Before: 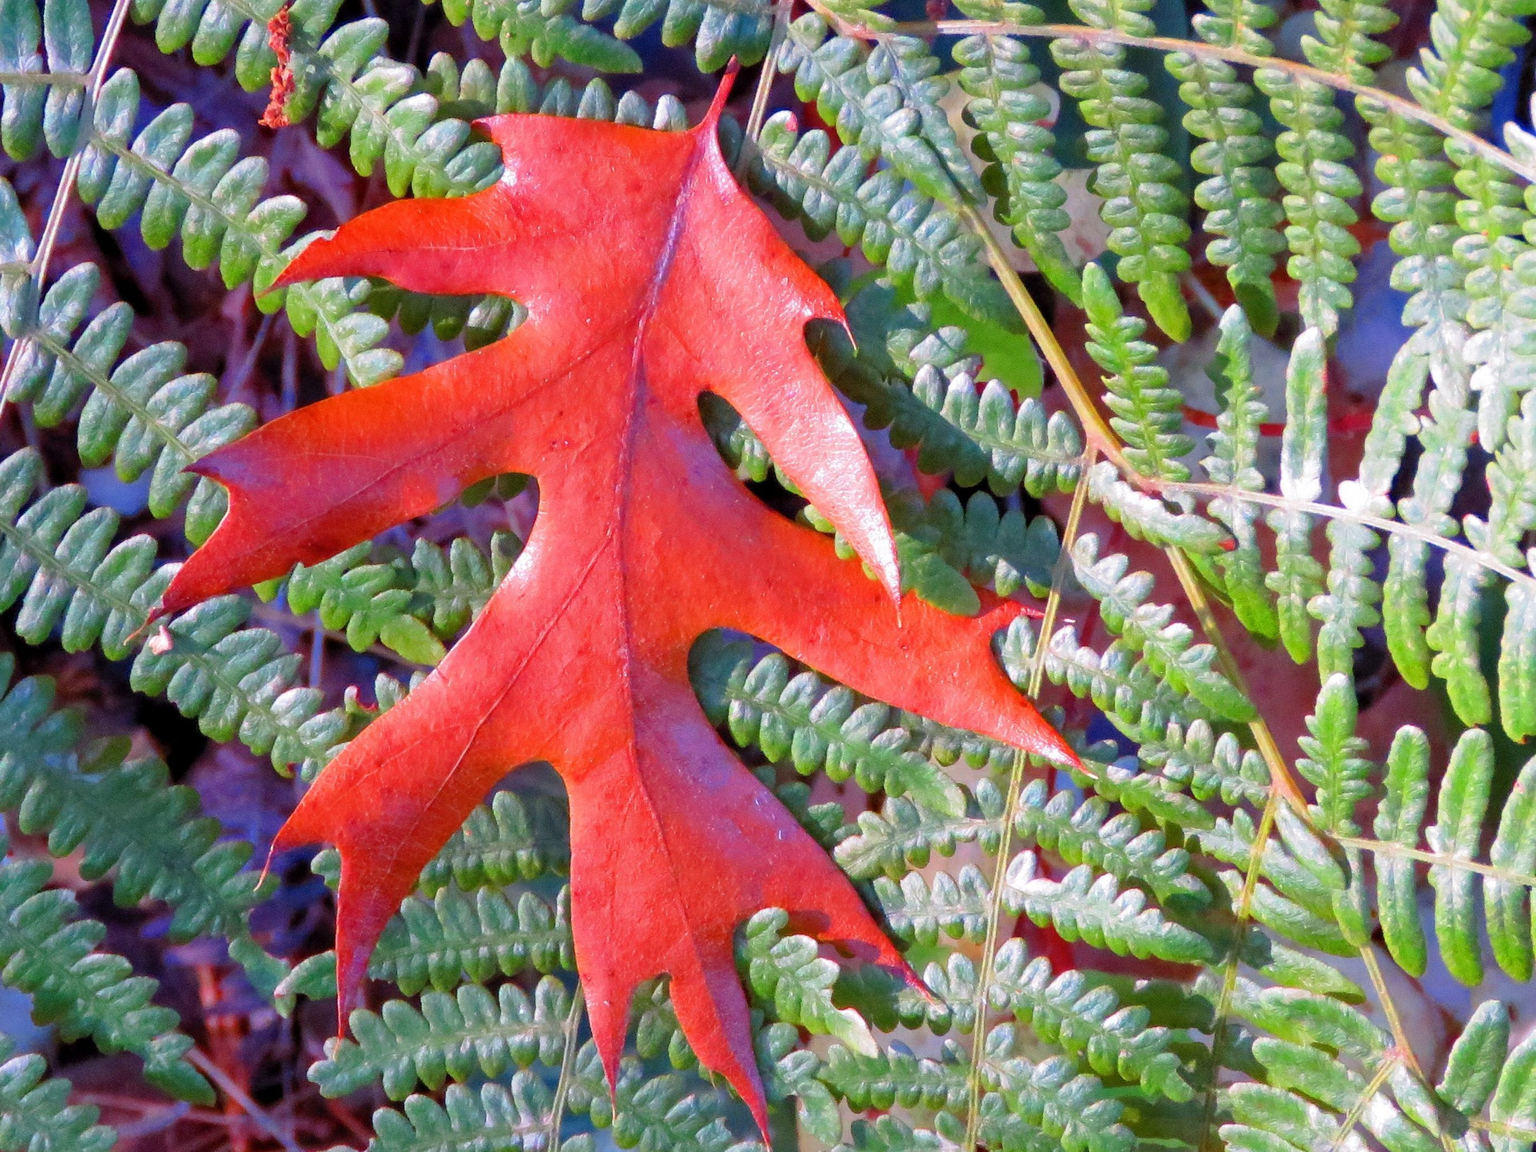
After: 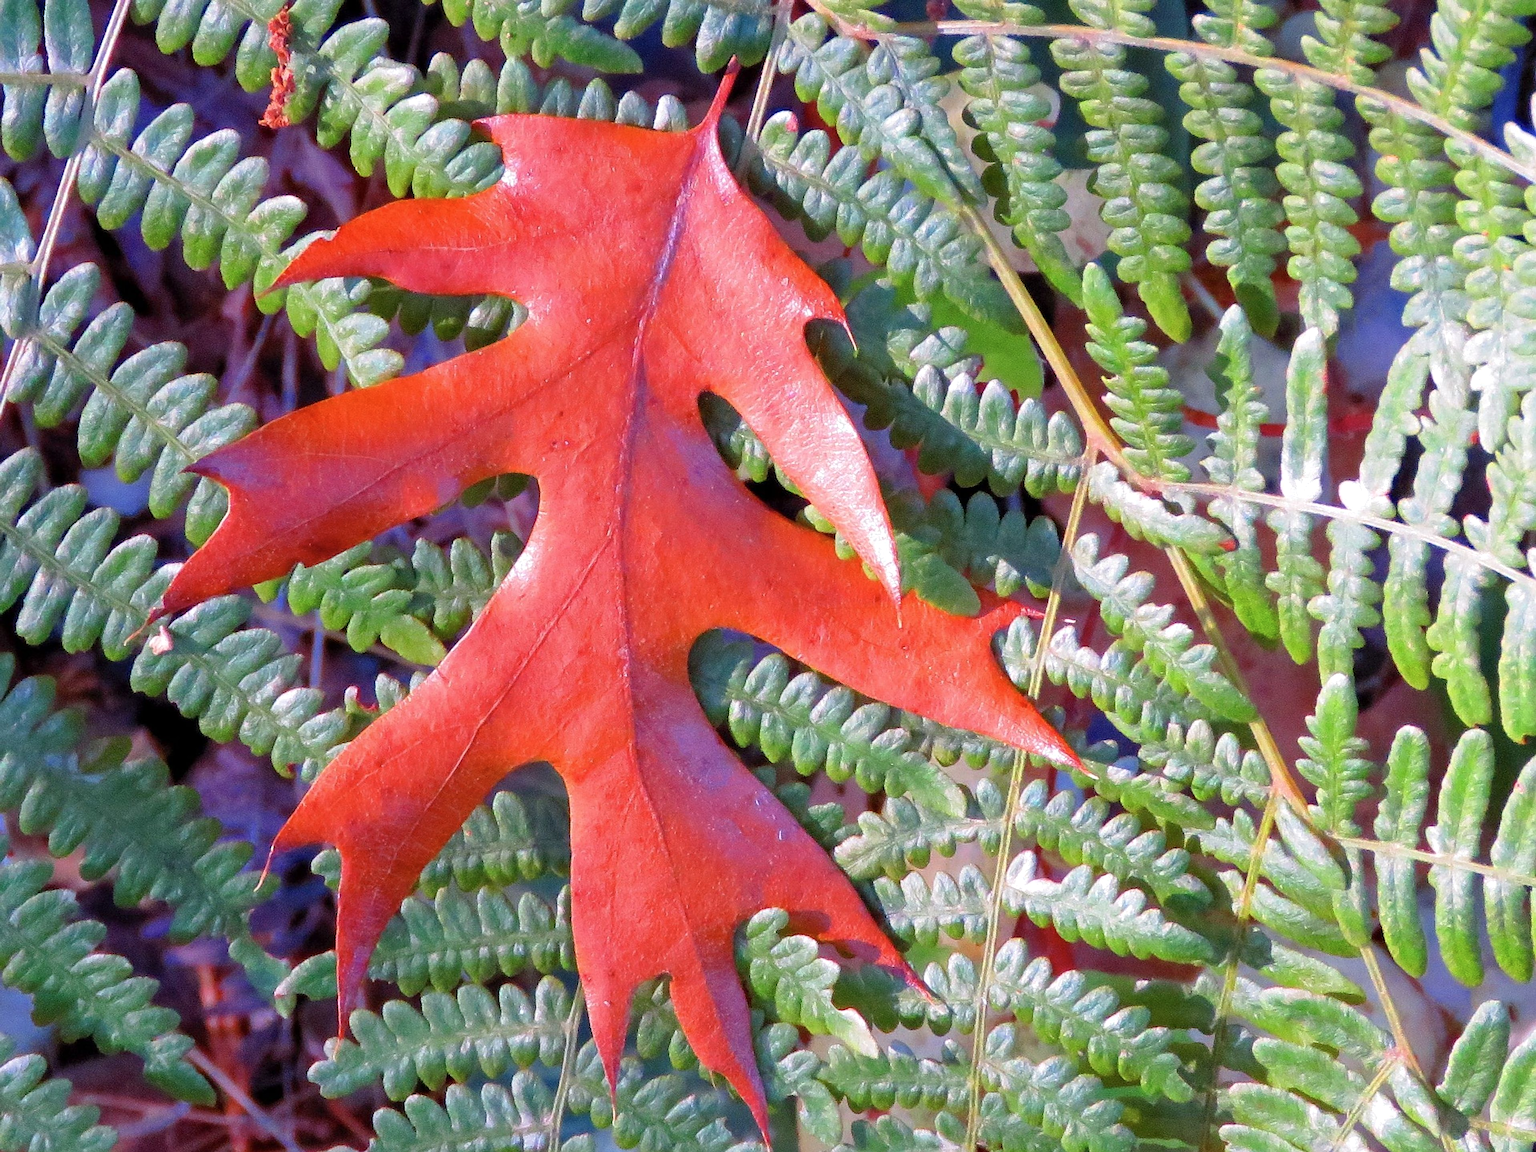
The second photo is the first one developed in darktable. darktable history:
sharpen: on, module defaults
shadows and highlights: shadows -9.72, white point adjustment 1.63, highlights 11.06
contrast brightness saturation: contrast 0.007, saturation -0.067
